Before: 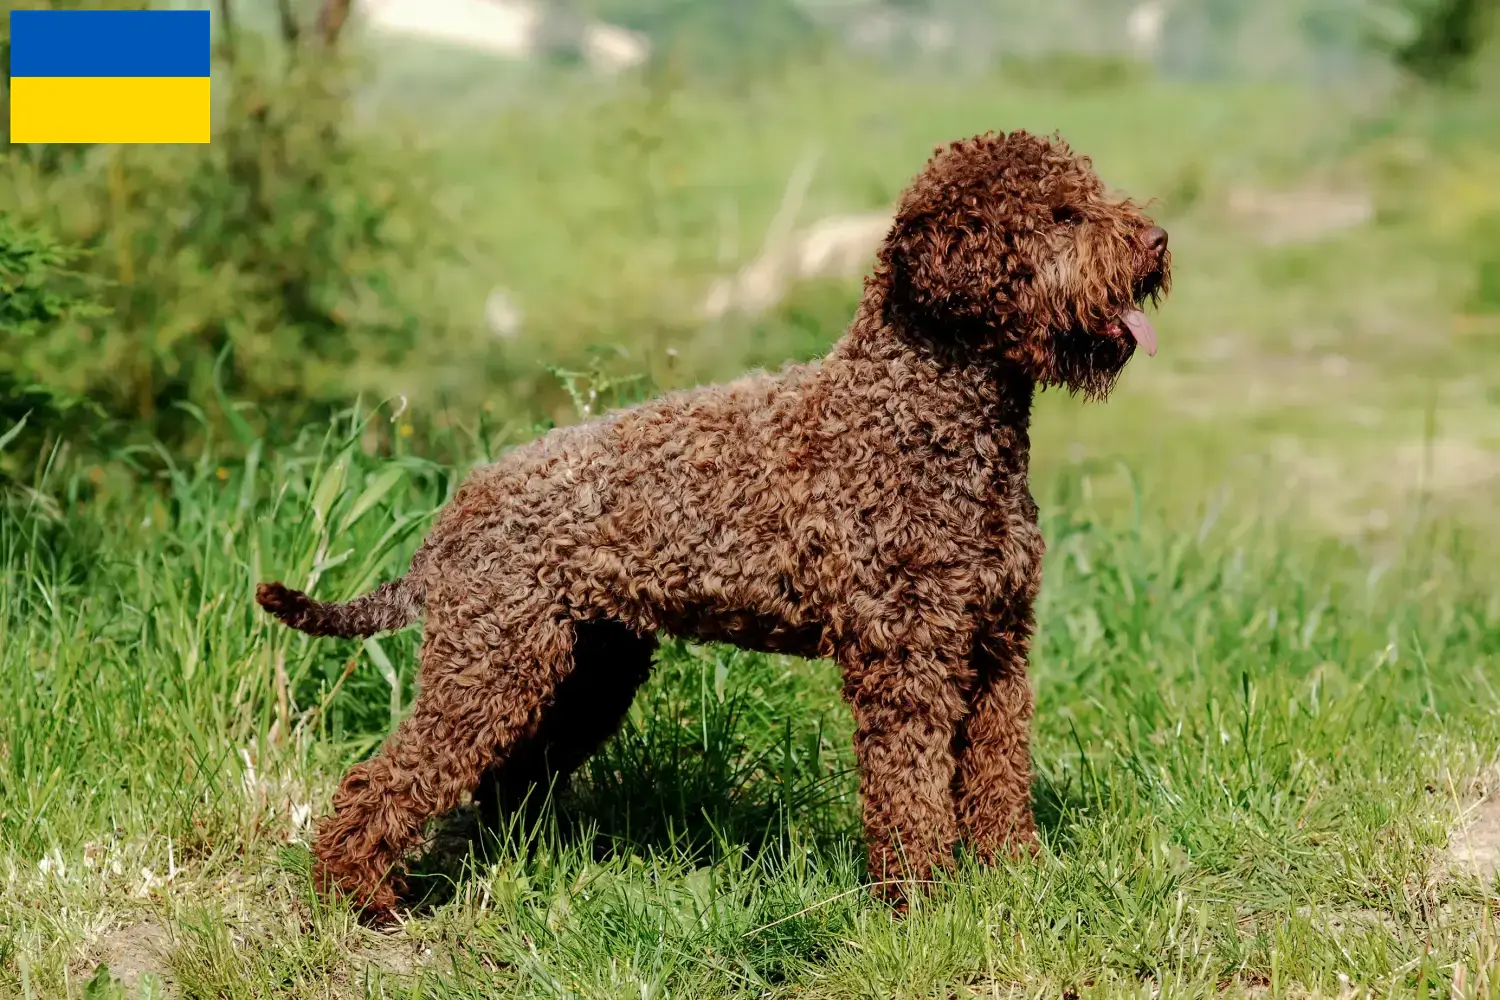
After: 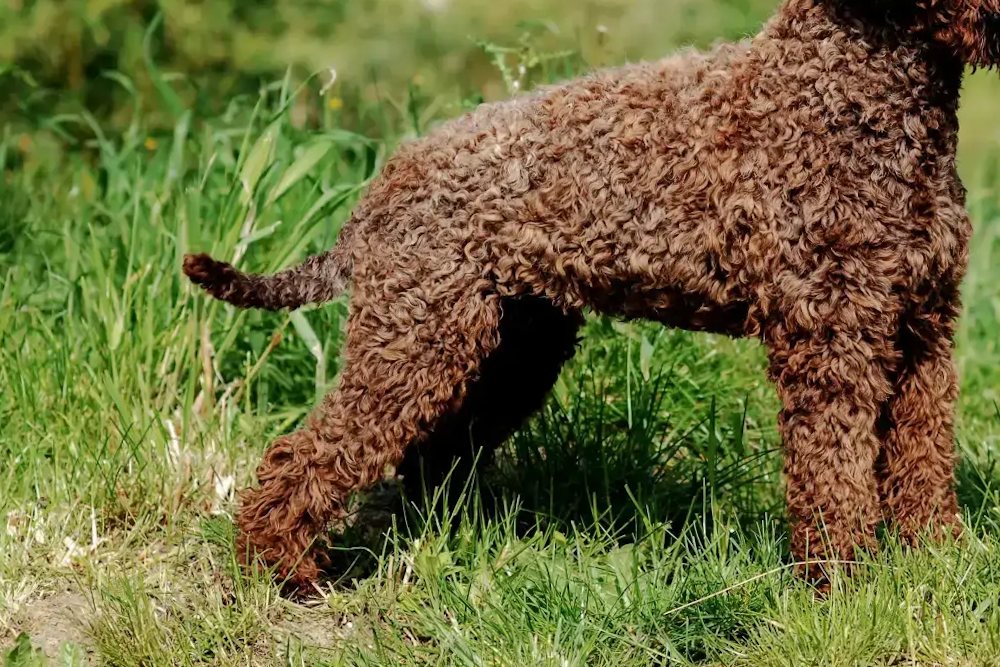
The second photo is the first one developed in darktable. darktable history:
crop and rotate: angle -0.82°, left 3.85%, top 31.828%, right 27.992%
color correction: highlights a* 0.003, highlights b* -0.283
